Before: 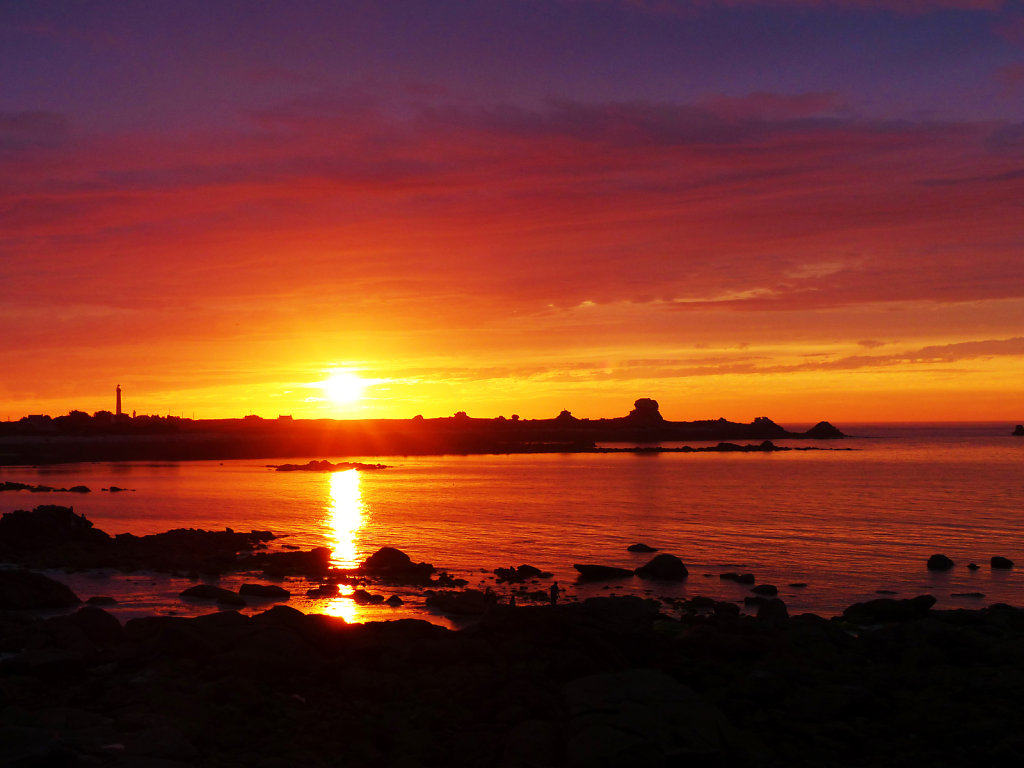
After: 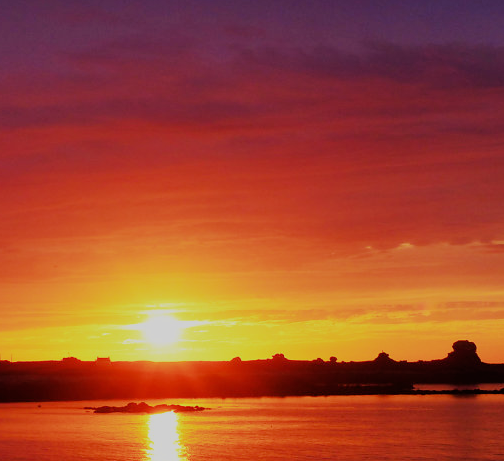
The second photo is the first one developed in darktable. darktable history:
crop: left 17.835%, top 7.675%, right 32.881%, bottom 32.213%
velvia: on, module defaults
filmic rgb: black relative exposure -7.32 EV, white relative exposure 5.09 EV, hardness 3.2
